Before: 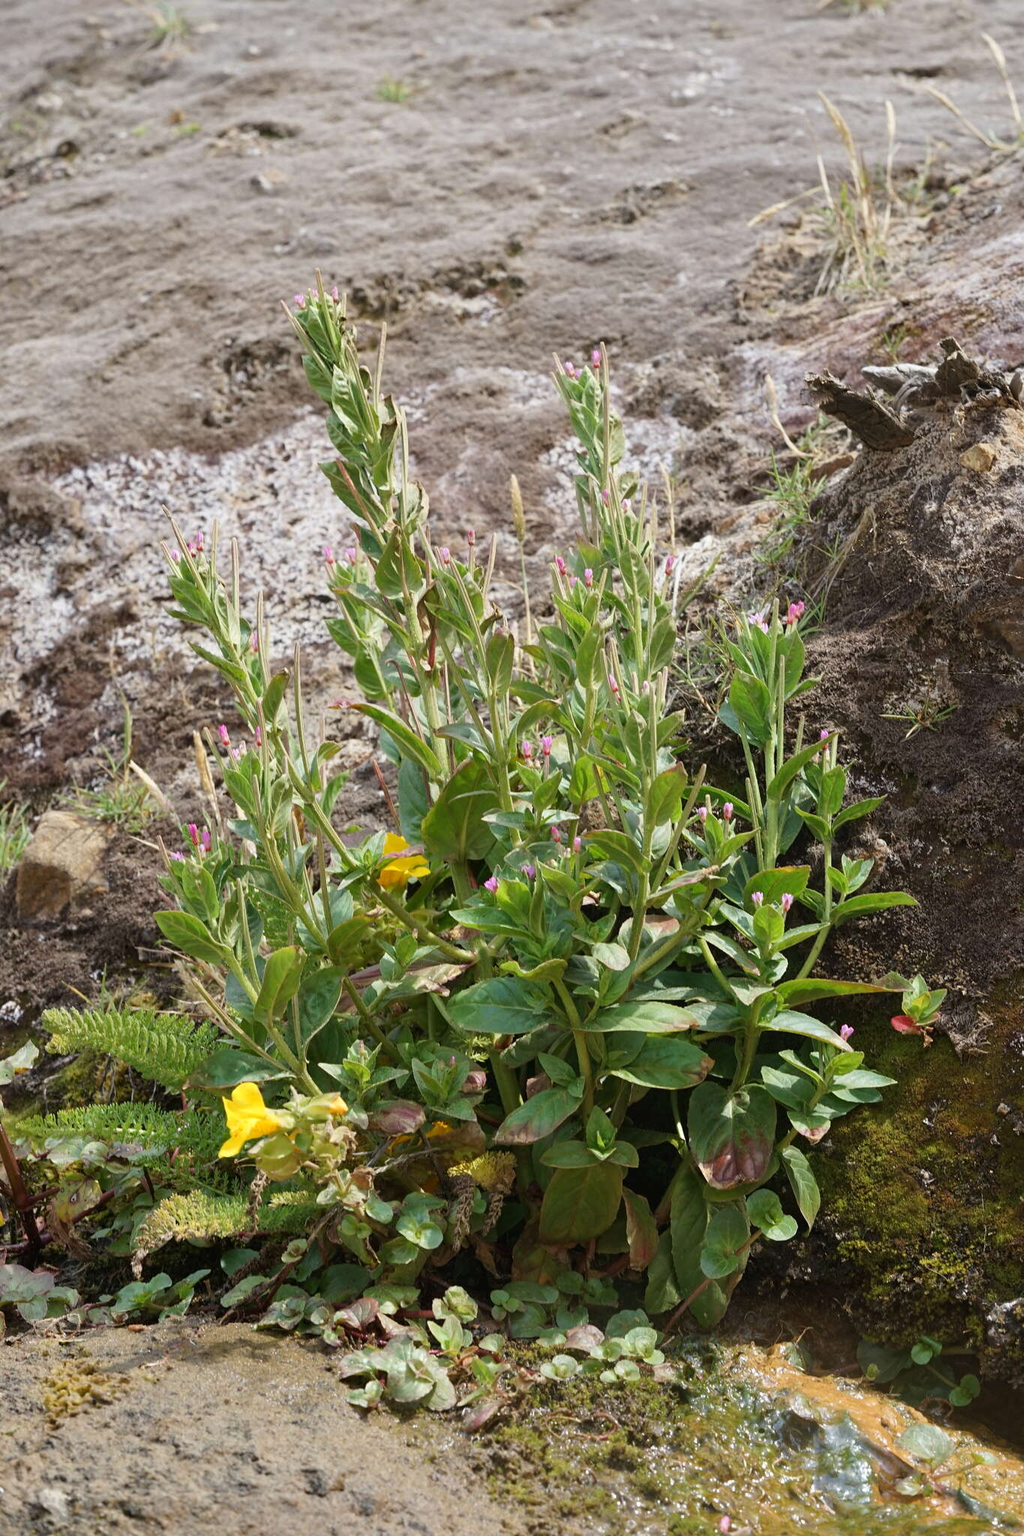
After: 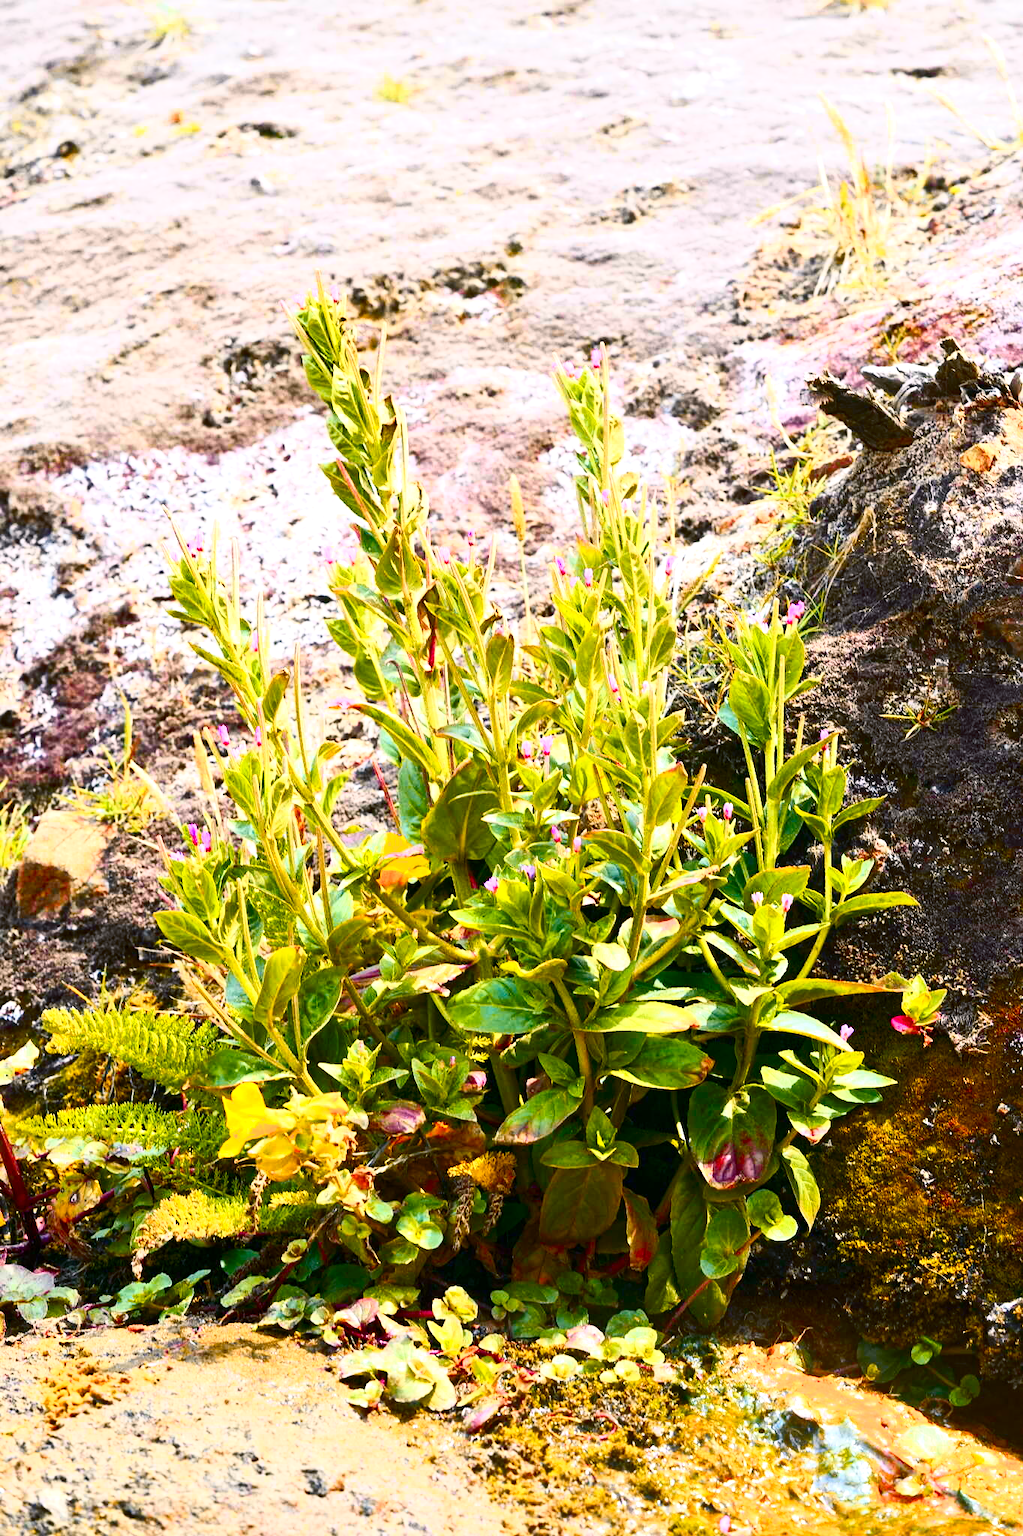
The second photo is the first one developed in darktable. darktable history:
tone curve: curves: ch0 [(0, 0) (0.187, 0.12) (0.384, 0.363) (0.577, 0.681) (0.735, 0.881) (0.864, 0.959) (1, 0.987)]; ch1 [(0, 0) (0.402, 0.36) (0.476, 0.466) (0.501, 0.501) (0.518, 0.514) (0.564, 0.614) (0.614, 0.664) (0.741, 0.829) (1, 1)]; ch2 [(0, 0) (0.429, 0.387) (0.483, 0.481) (0.503, 0.501) (0.522, 0.533) (0.564, 0.605) (0.615, 0.697) (0.702, 0.774) (1, 0.895)], color space Lab, independent channels
color balance rgb: shadows lift › chroma 4.21%, shadows lift › hue 252.22°, highlights gain › chroma 1.36%, highlights gain › hue 50.24°, perceptual saturation grading › mid-tones 6.33%, perceptual saturation grading › shadows 72.44%, perceptual brilliance grading › highlights 11.59%, contrast 5.05%
exposure: black level correction 0.001, exposure 0.5 EV, compensate exposure bias true, compensate highlight preservation false
white balance: red 0.967, blue 1.049
color zones: curves: ch1 [(0.235, 0.558) (0.75, 0.5)]; ch2 [(0.25, 0.462) (0.749, 0.457)], mix 40.67%
